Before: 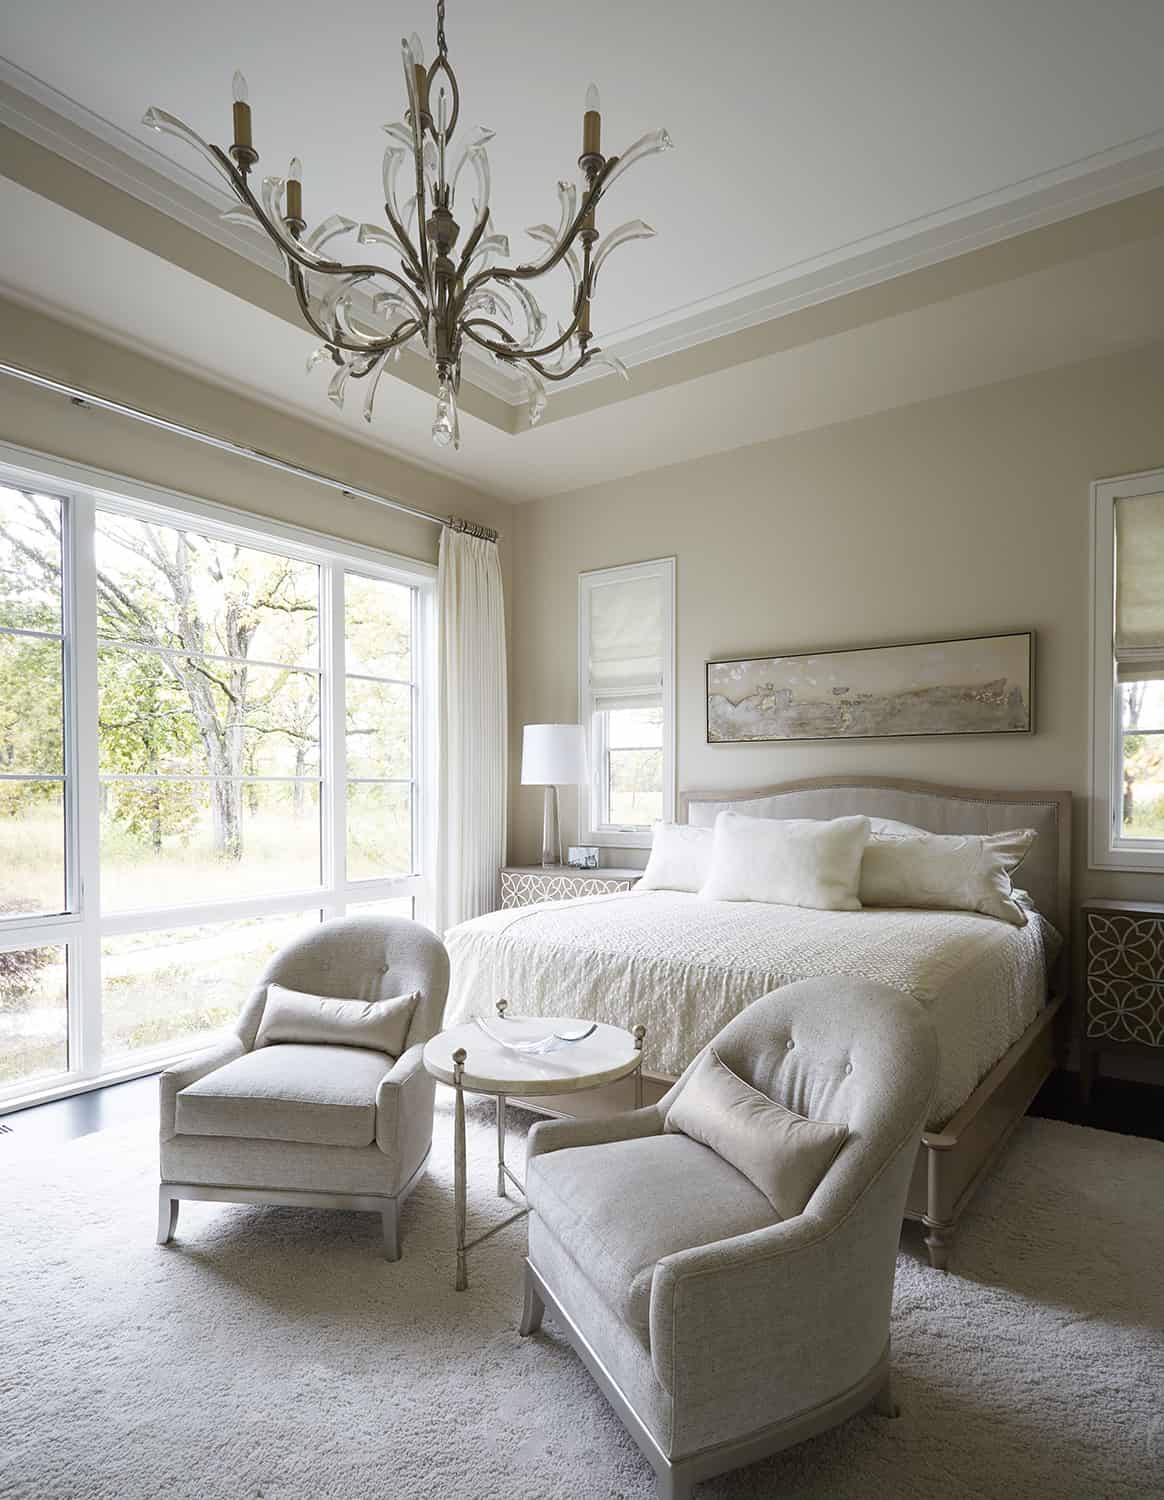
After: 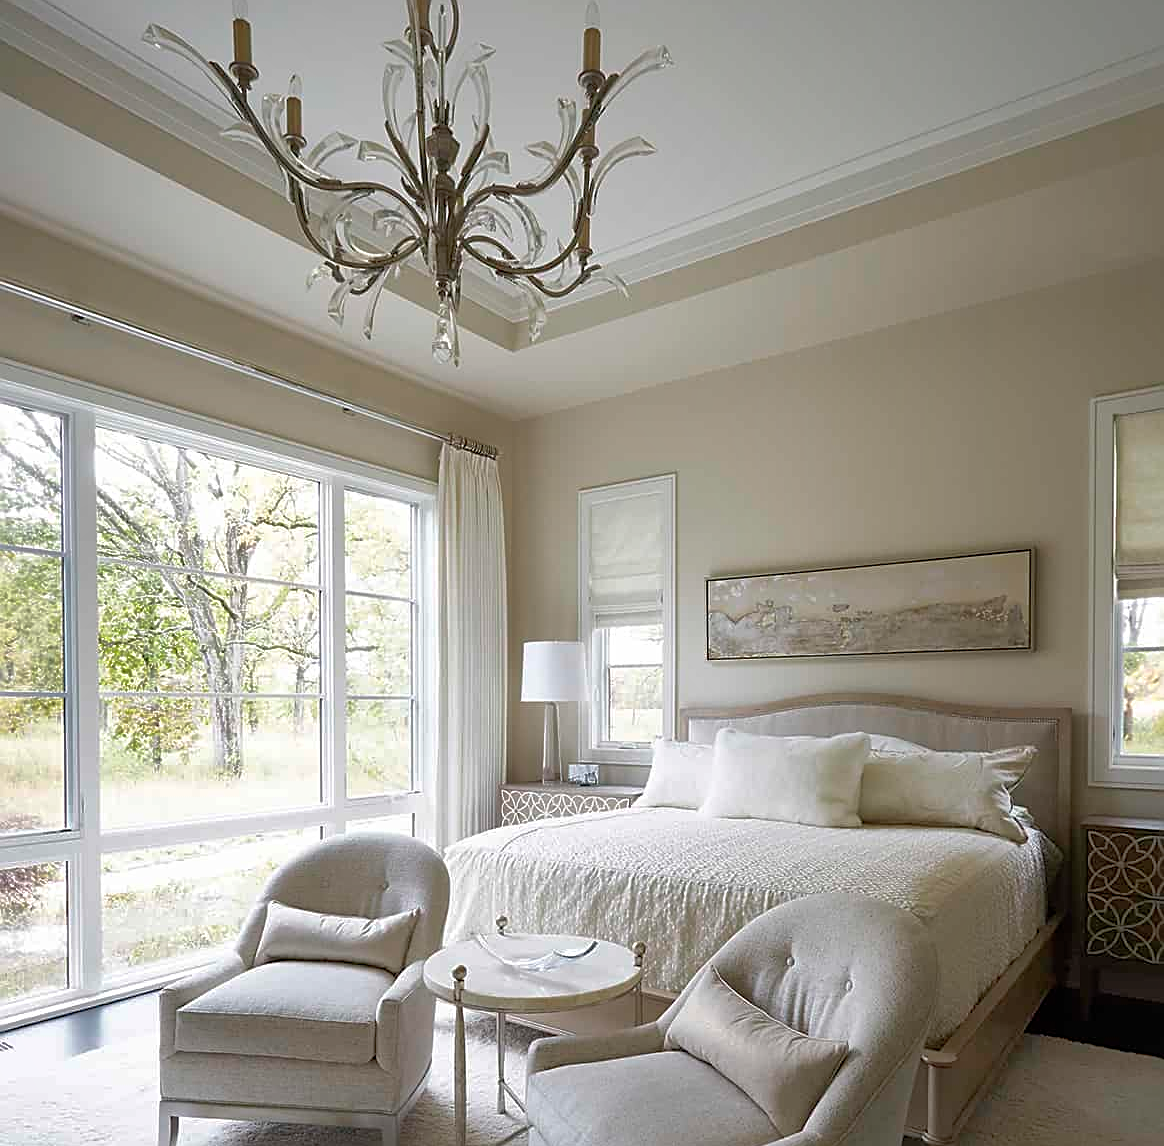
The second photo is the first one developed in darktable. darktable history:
crop: top 5.574%, bottom 17.961%
shadows and highlights: on, module defaults
sharpen: on, module defaults
